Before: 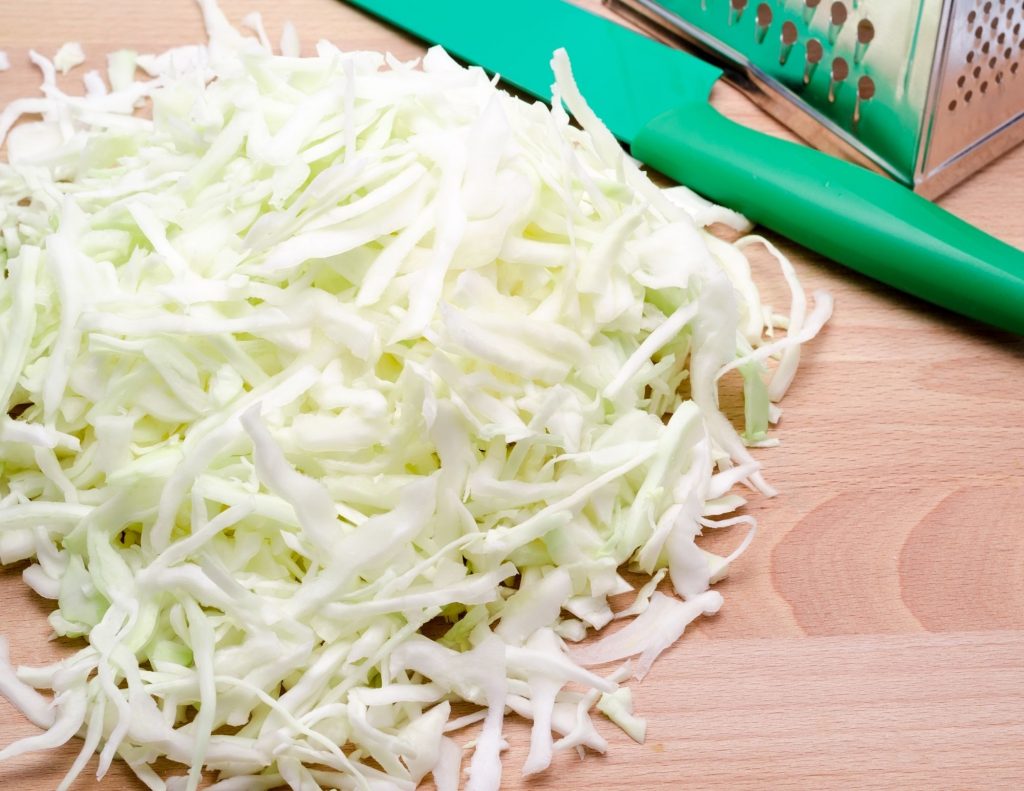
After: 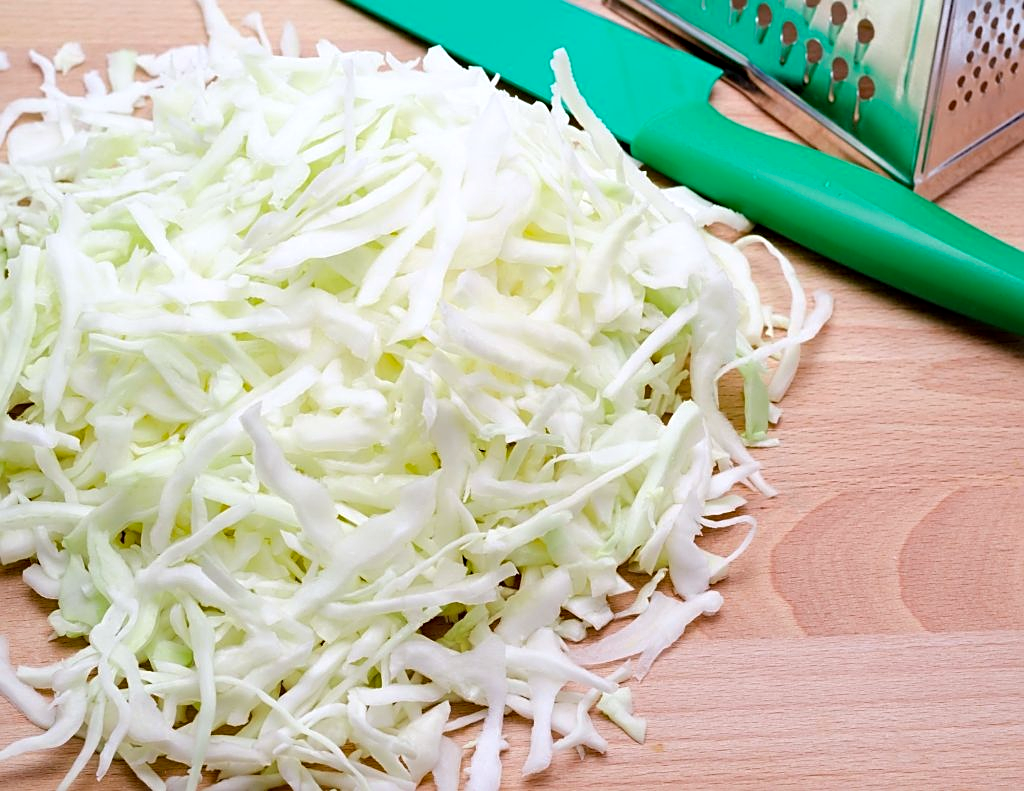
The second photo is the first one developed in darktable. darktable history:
haze removal: compatibility mode true, adaptive false
color correction: highlights a* -0.091, highlights b* -5.26, shadows a* -0.13, shadows b* -0.108
sharpen: on, module defaults
